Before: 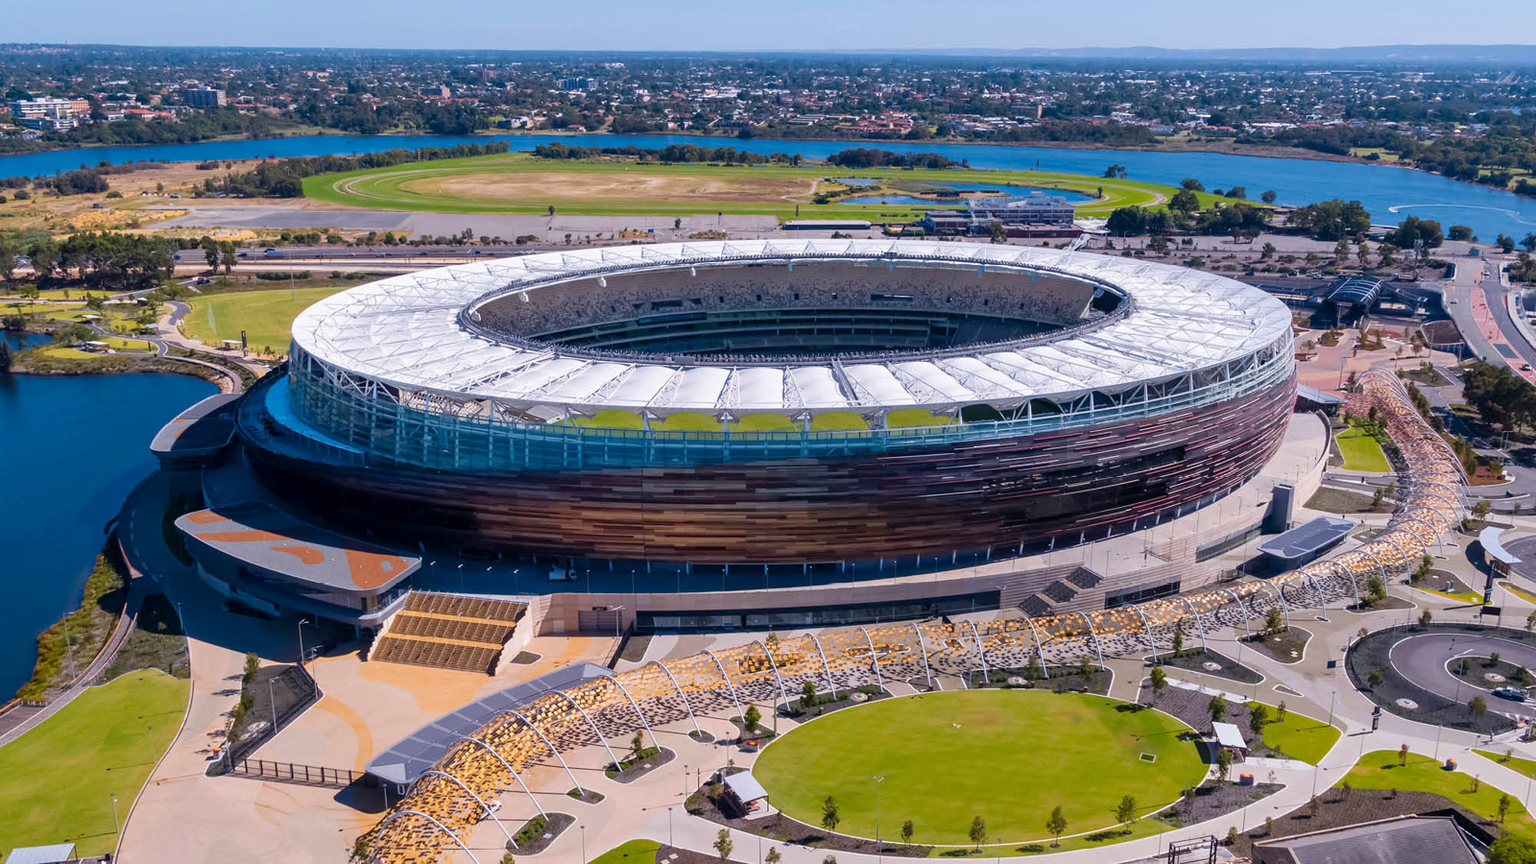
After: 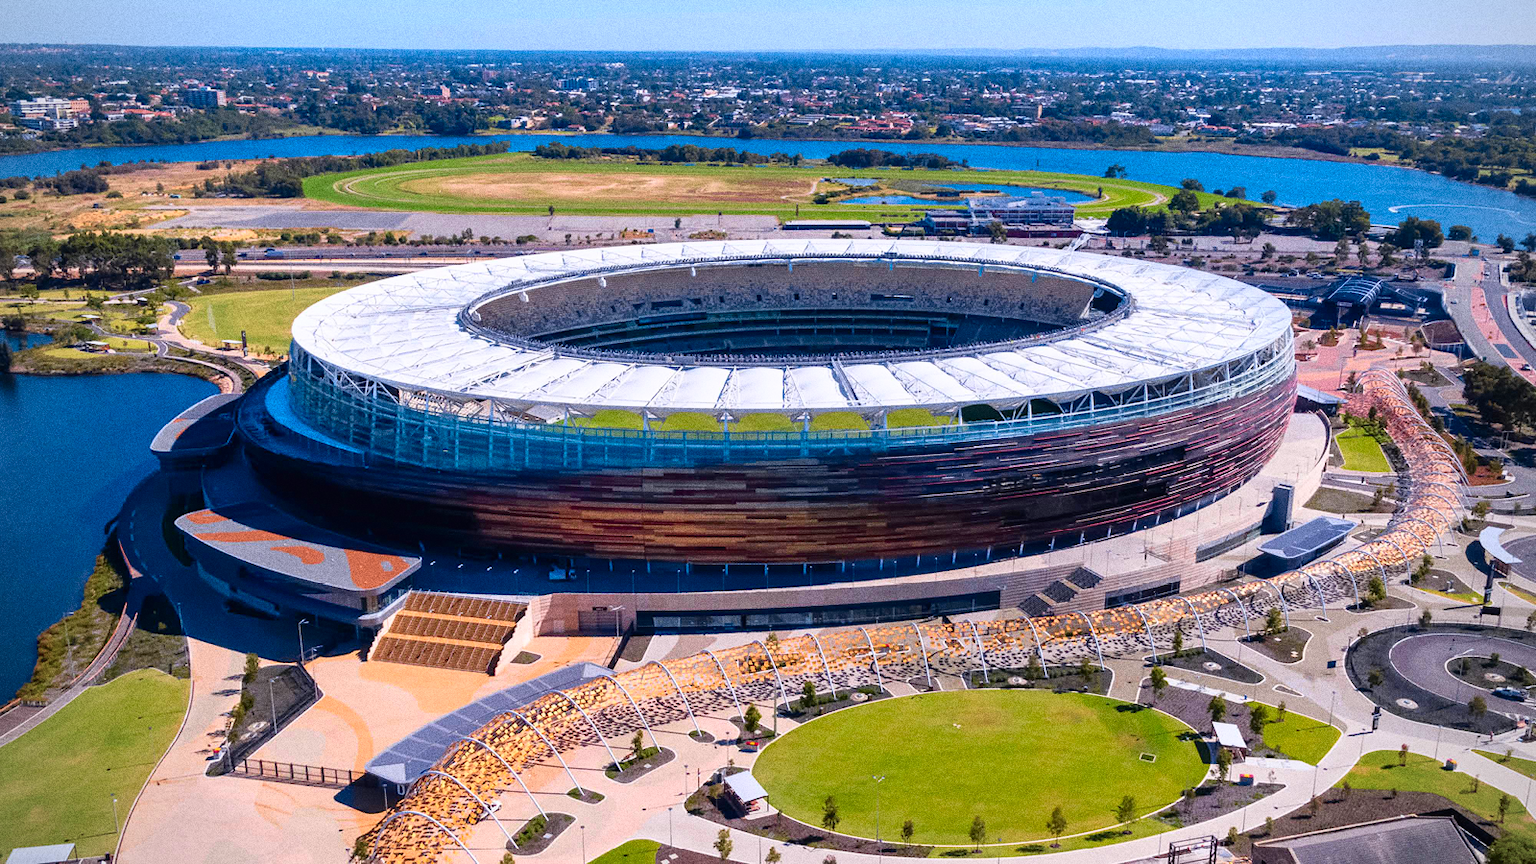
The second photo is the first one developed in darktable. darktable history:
tone curve: curves: ch0 [(0, 0.01) (0.037, 0.032) (0.131, 0.108) (0.275, 0.286) (0.483, 0.517) (0.61, 0.661) (0.697, 0.768) (0.797, 0.876) (0.888, 0.952) (0.997, 0.995)]; ch1 [(0, 0) (0.312, 0.262) (0.425, 0.402) (0.5, 0.5) (0.527, 0.532) (0.556, 0.585) (0.683, 0.706) (0.746, 0.77) (1, 1)]; ch2 [(0, 0) (0.223, 0.185) (0.333, 0.284) (0.432, 0.4) (0.502, 0.502) (0.525, 0.527) (0.545, 0.564) (0.587, 0.613) (0.636, 0.654) (0.711, 0.729) (0.845, 0.855) (0.998, 0.977)], color space Lab, independent channels, preserve colors none
vignetting: fall-off radius 60.92%
grain: coarseness 0.09 ISO, strength 40%
